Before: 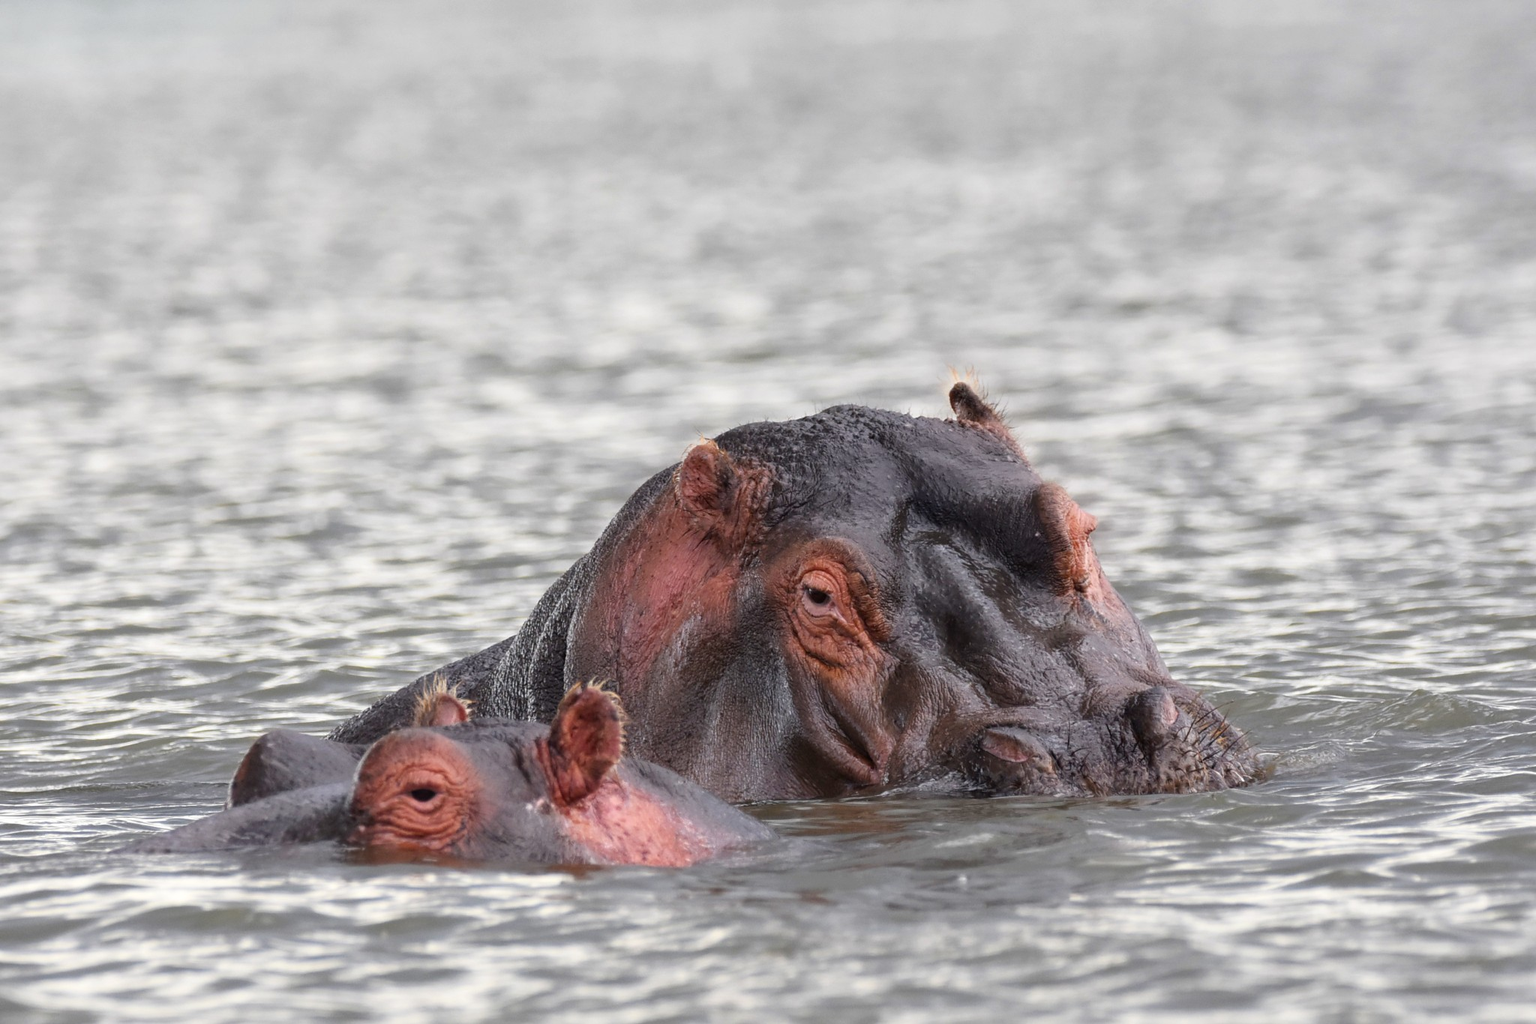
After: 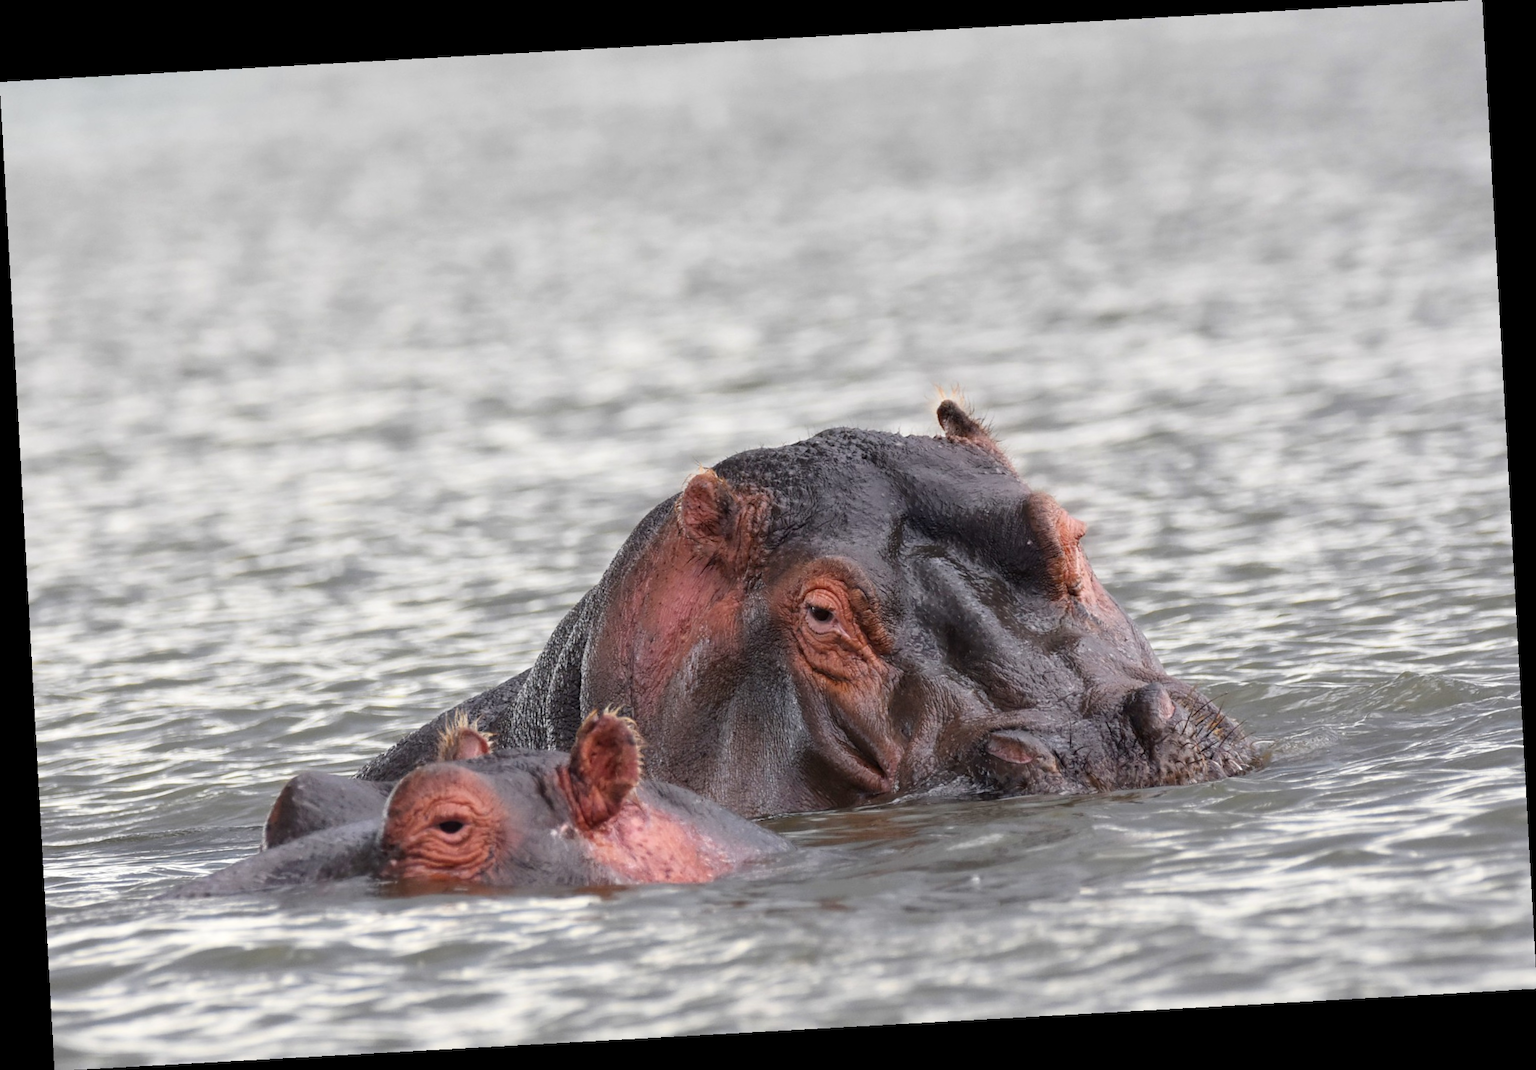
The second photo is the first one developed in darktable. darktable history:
rotate and perspective: rotation -3.18°, automatic cropping off
